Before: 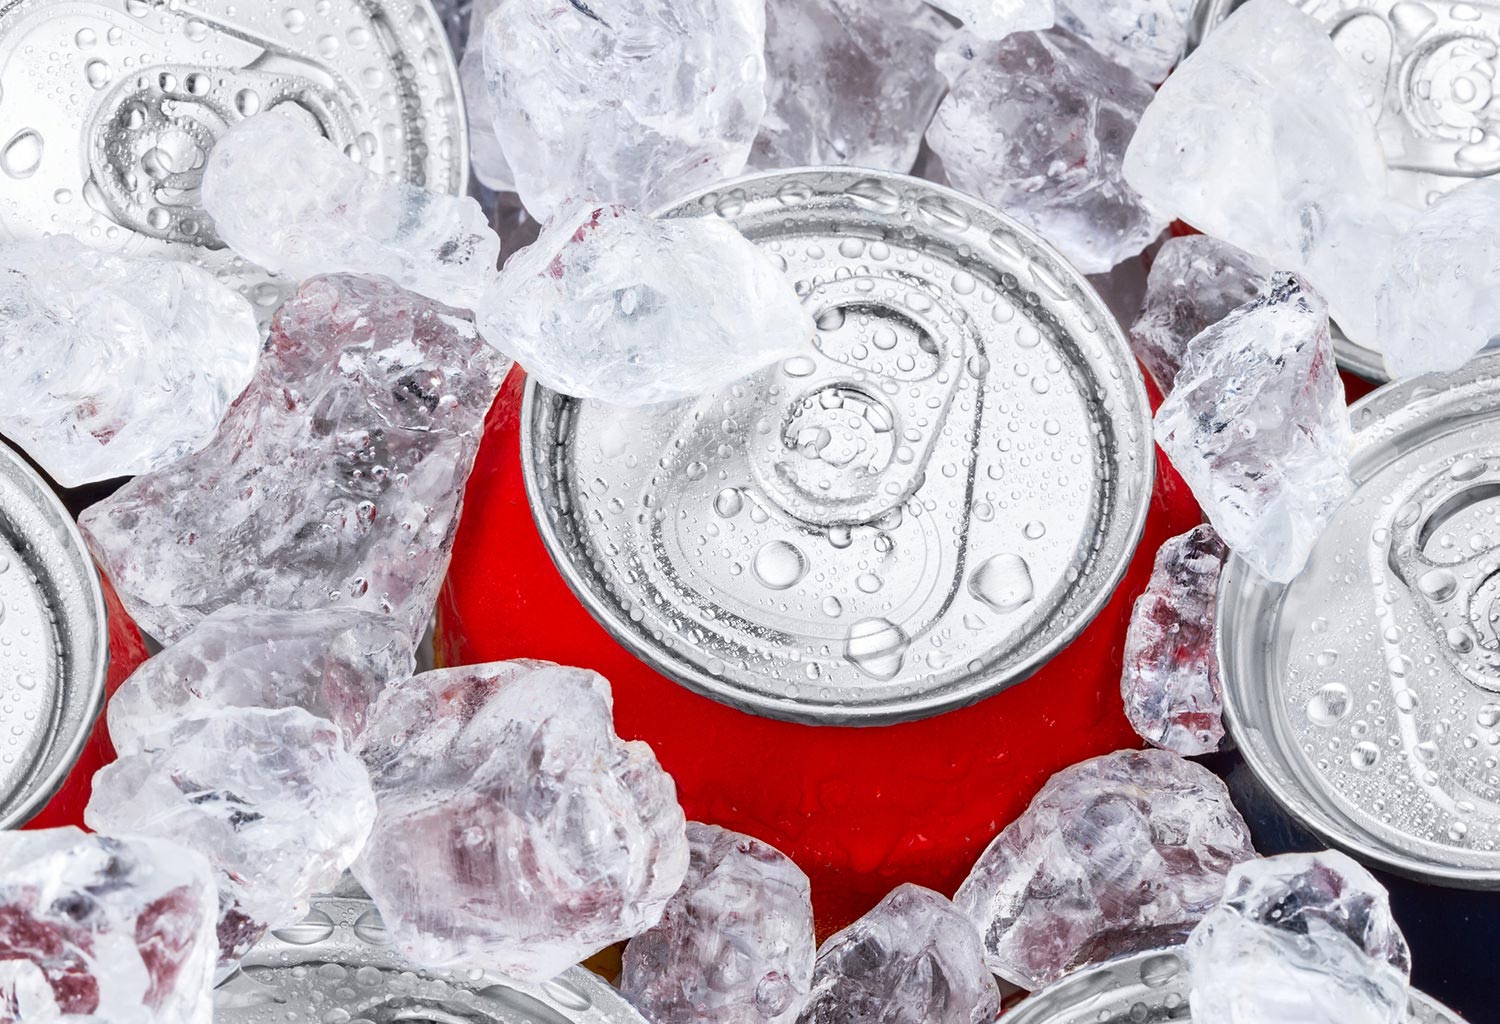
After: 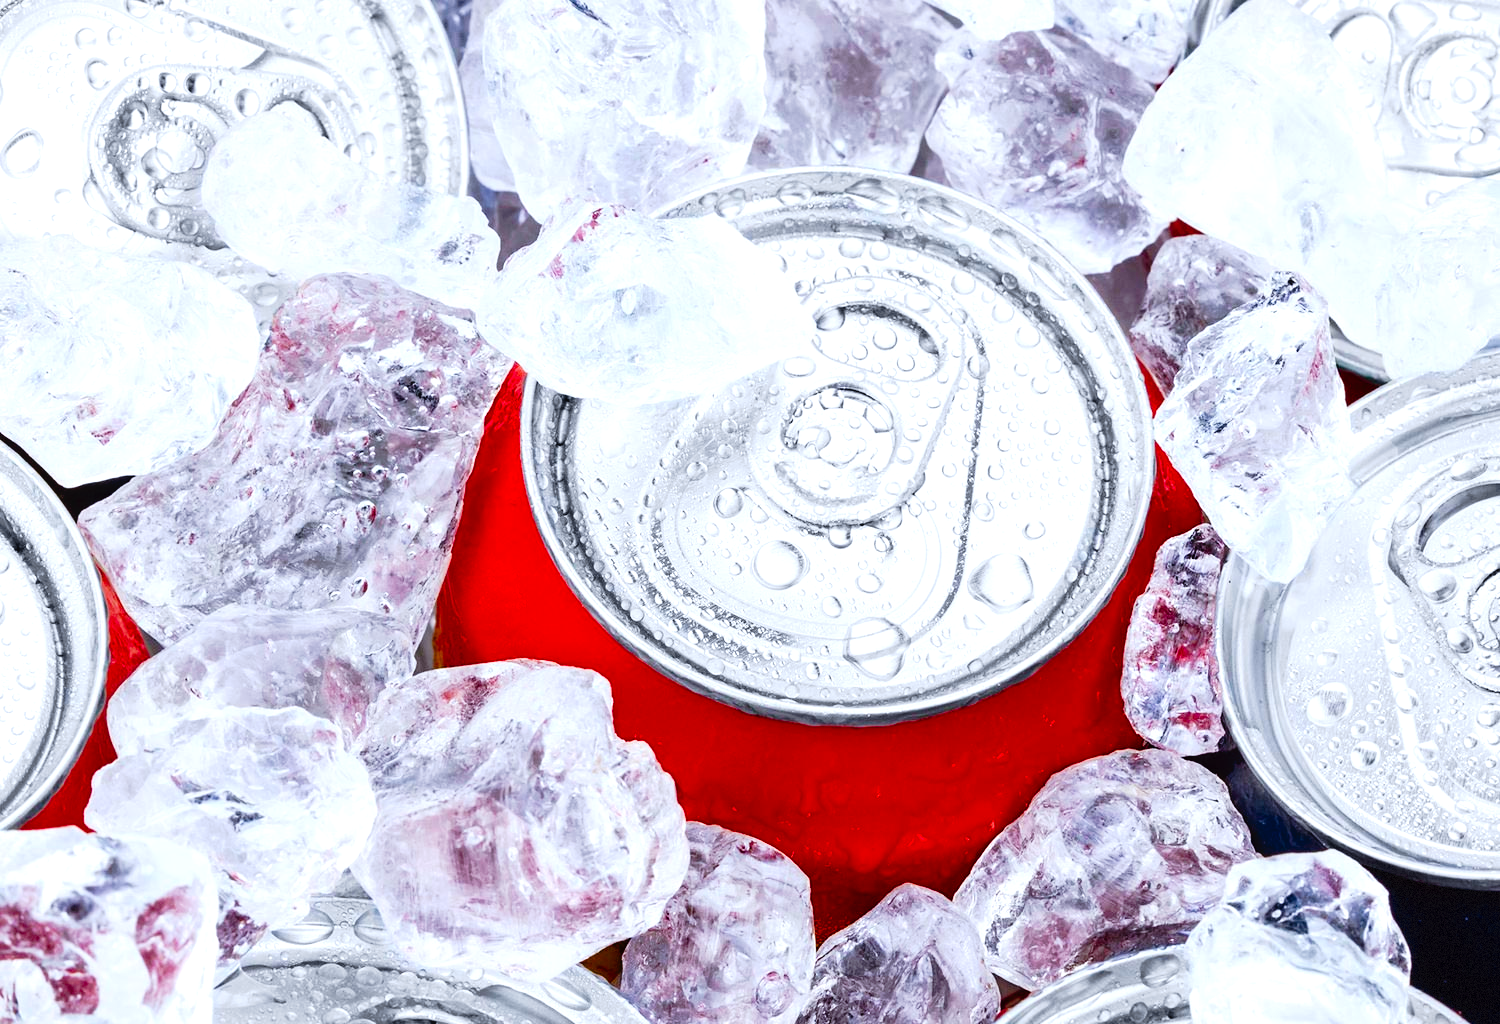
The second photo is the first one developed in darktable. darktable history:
tone curve: curves: ch0 [(0, 0) (0.003, 0.007) (0.011, 0.01) (0.025, 0.018) (0.044, 0.028) (0.069, 0.034) (0.1, 0.04) (0.136, 0.051) (0.177, 0.104) (0.224, 0.161) (0.277, 0.234) (0.335, 0.316) (0.399, 0.41) (0.468, 0.487) (0.543, 0.577) (0.623, 0.679) (0.709, 0.769) (0.801, 0.854) (0.898, 0.922) (1, 1)], preserve colors none
white balance: red 0.967, blue 1.049
vignetting: fall-off start 100%, fall-off radius 71%, brightness -0.434, saturation -0.2, width/height ratio 1.178, dithering 8-bit output, unbound false
color balance rgb: perceptual saturation grading › global saturation 36%, perceptual brilliance grading › global brilliance 10%, global vibrance 20%
